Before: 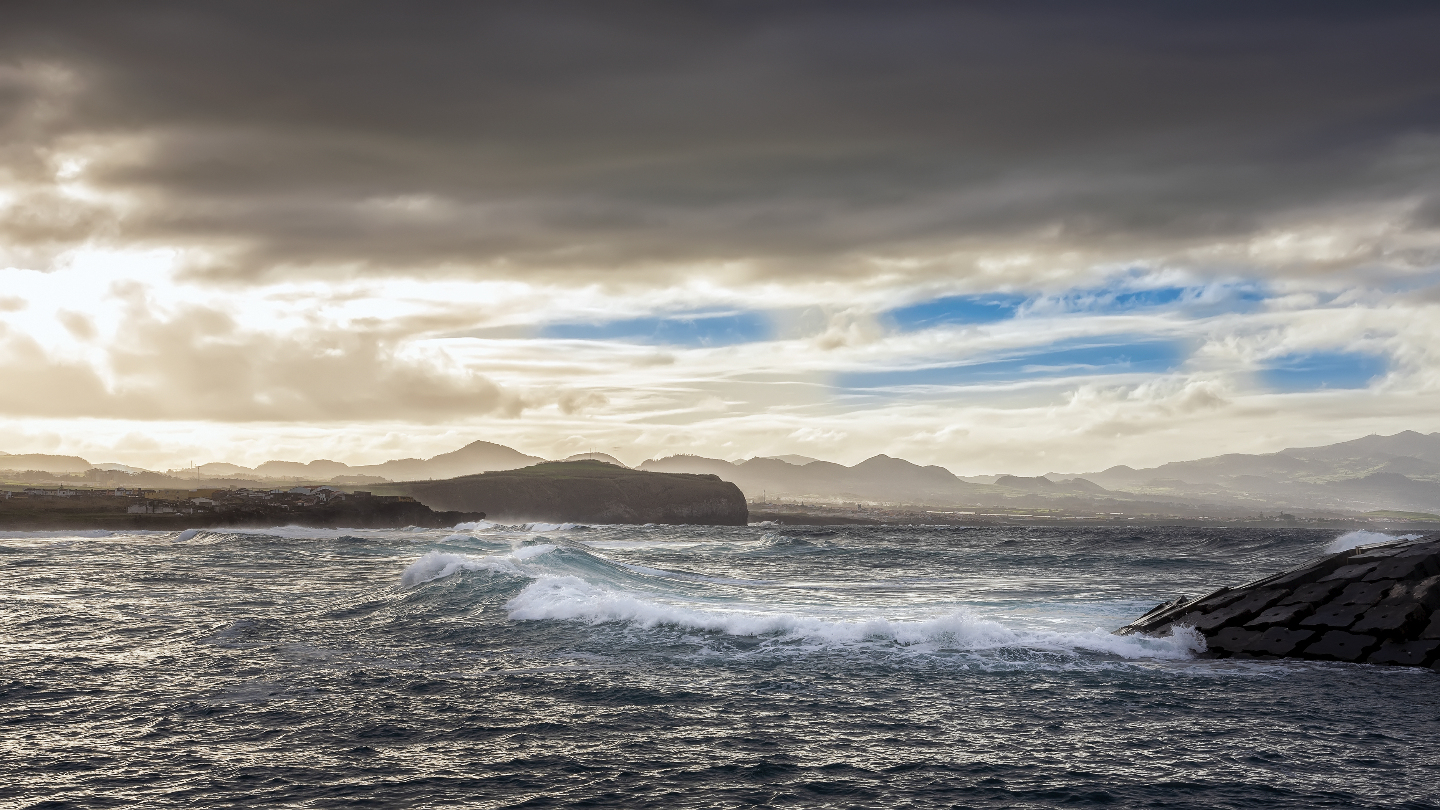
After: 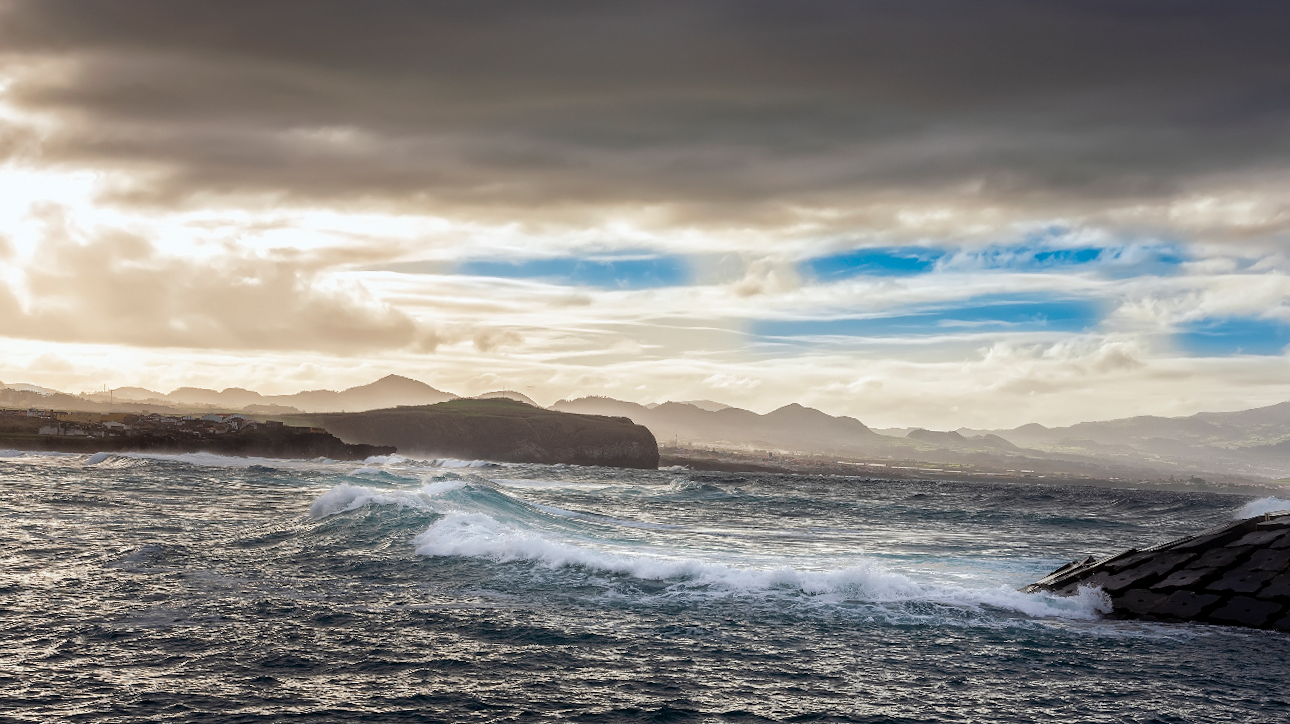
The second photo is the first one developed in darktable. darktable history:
crop and rotate: angle -2.13°, left 3.091%, top 4.256%, right 1.402%, bottom 0.508%
